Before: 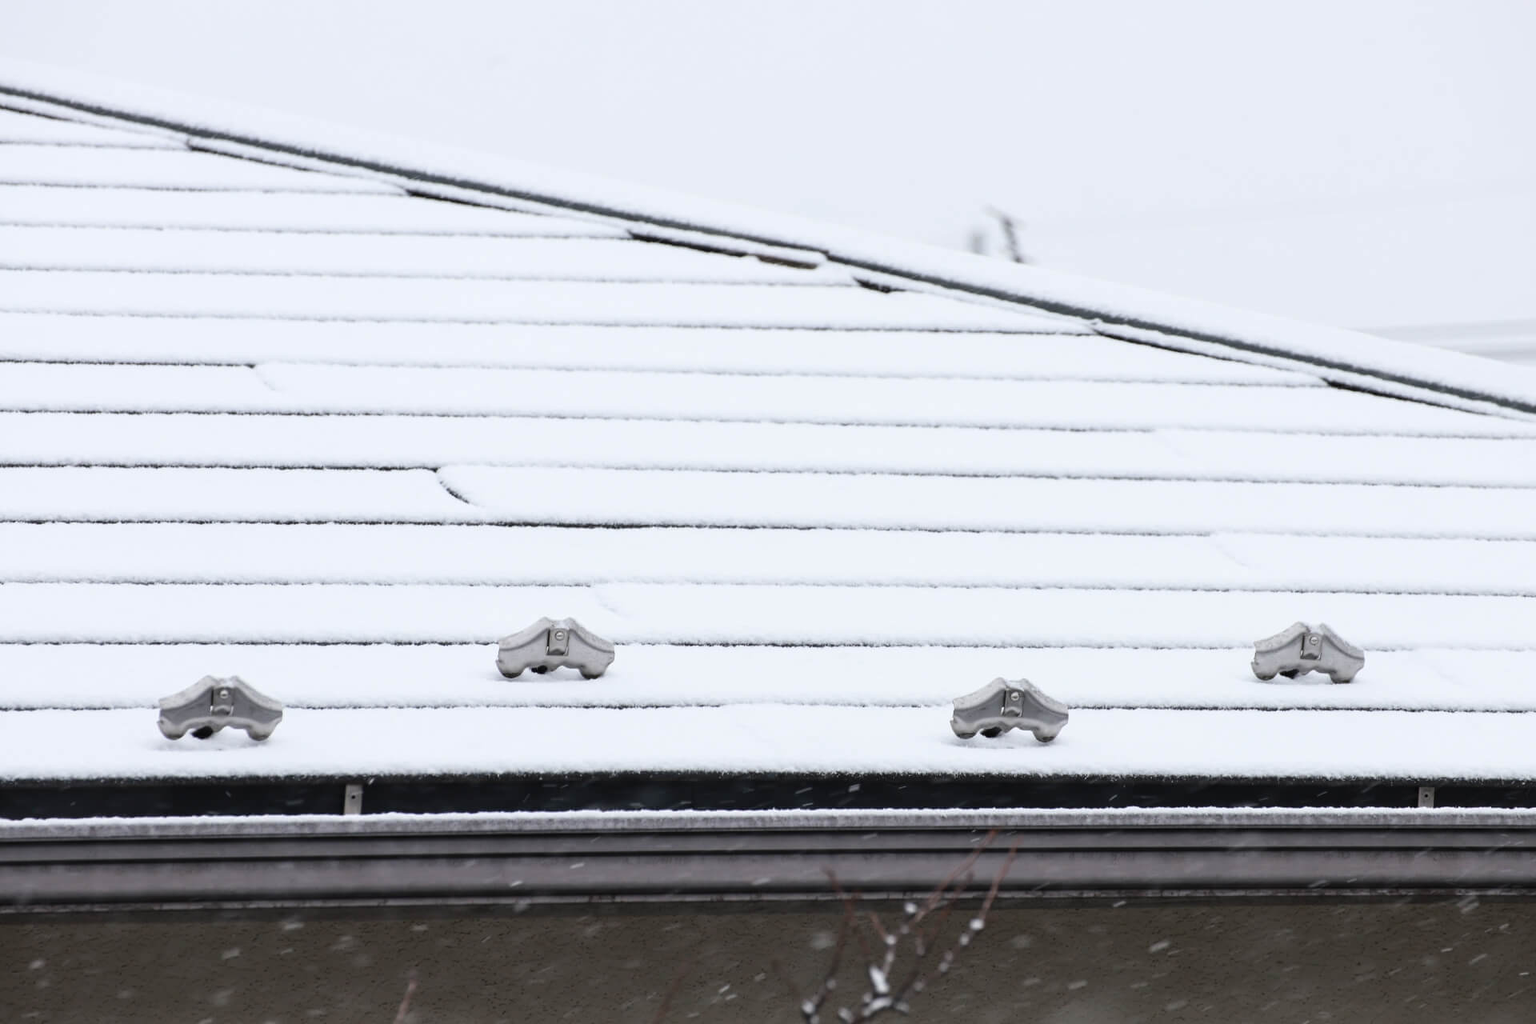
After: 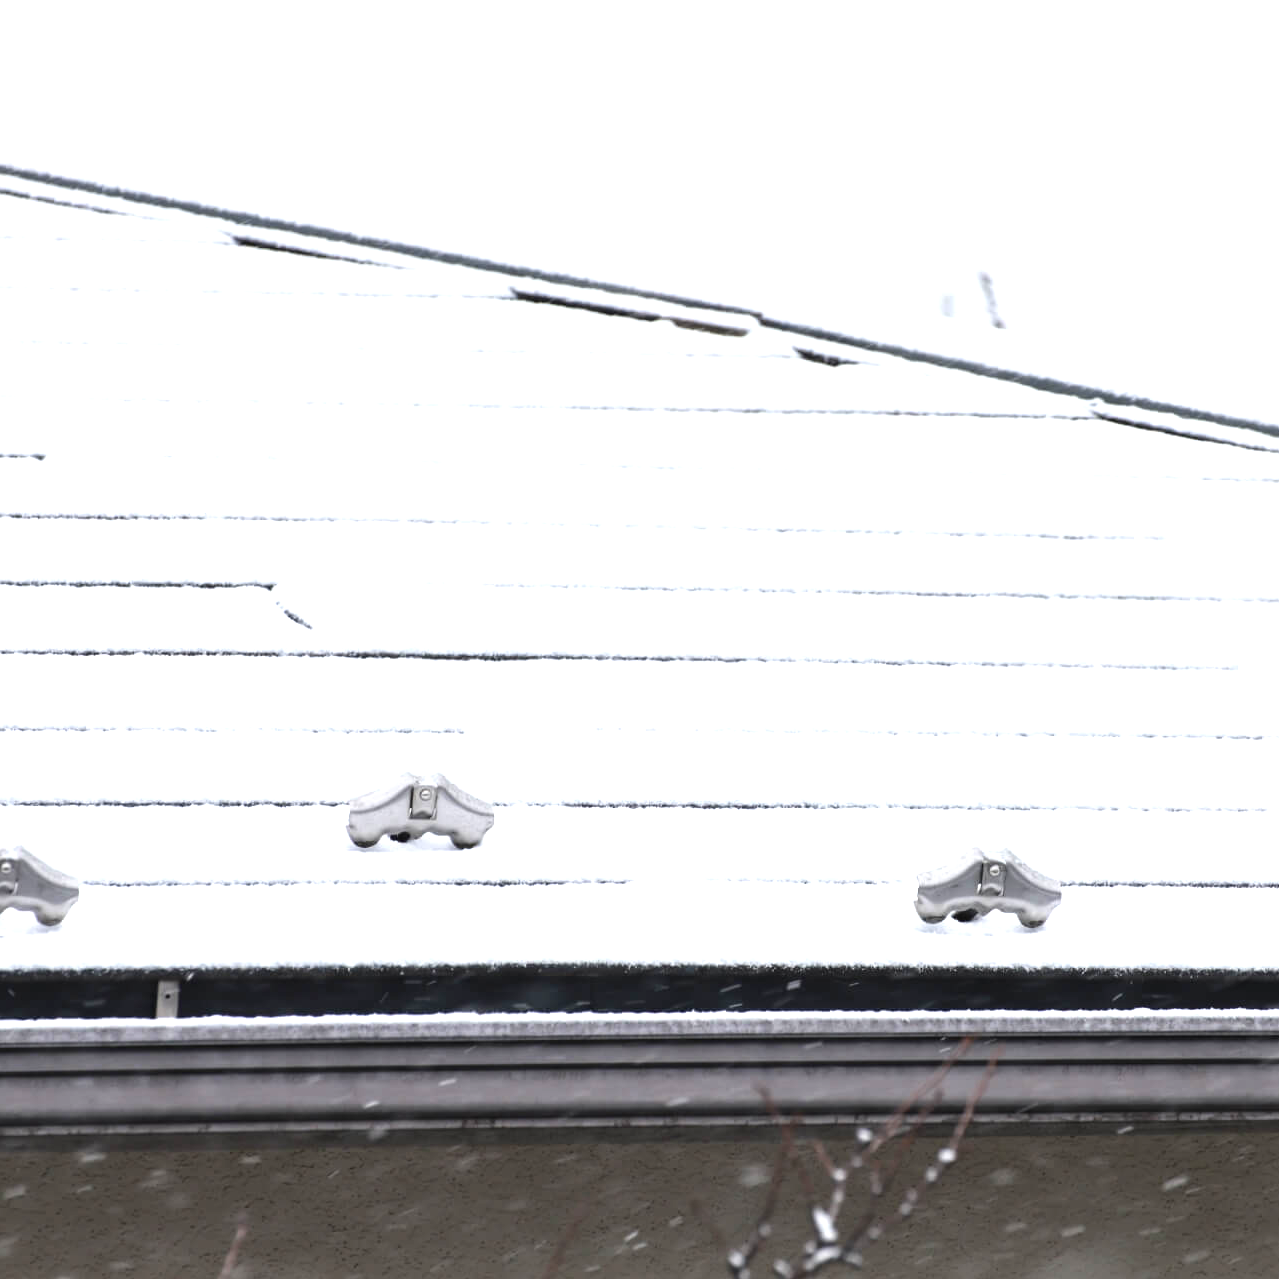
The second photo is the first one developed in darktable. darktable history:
exposure: black level correction 0, exposure 0.7 EV, compensate exposure bias true, compensate highlight preservation false
crop and rotate: left 14.292%, right 19.041%
color zones: curves: ch0 [(0.068, 0.464) (0.25, 0.5) (0.48, 0.508) (0.75, 0.536) (0.886, 0.476) (0.967, 0.456)]; ch1 [(0.066, 0.456) (0.25, 0.5) (0.616, 0.508) (0.746, 0.56) (0.934, 0.444)]
